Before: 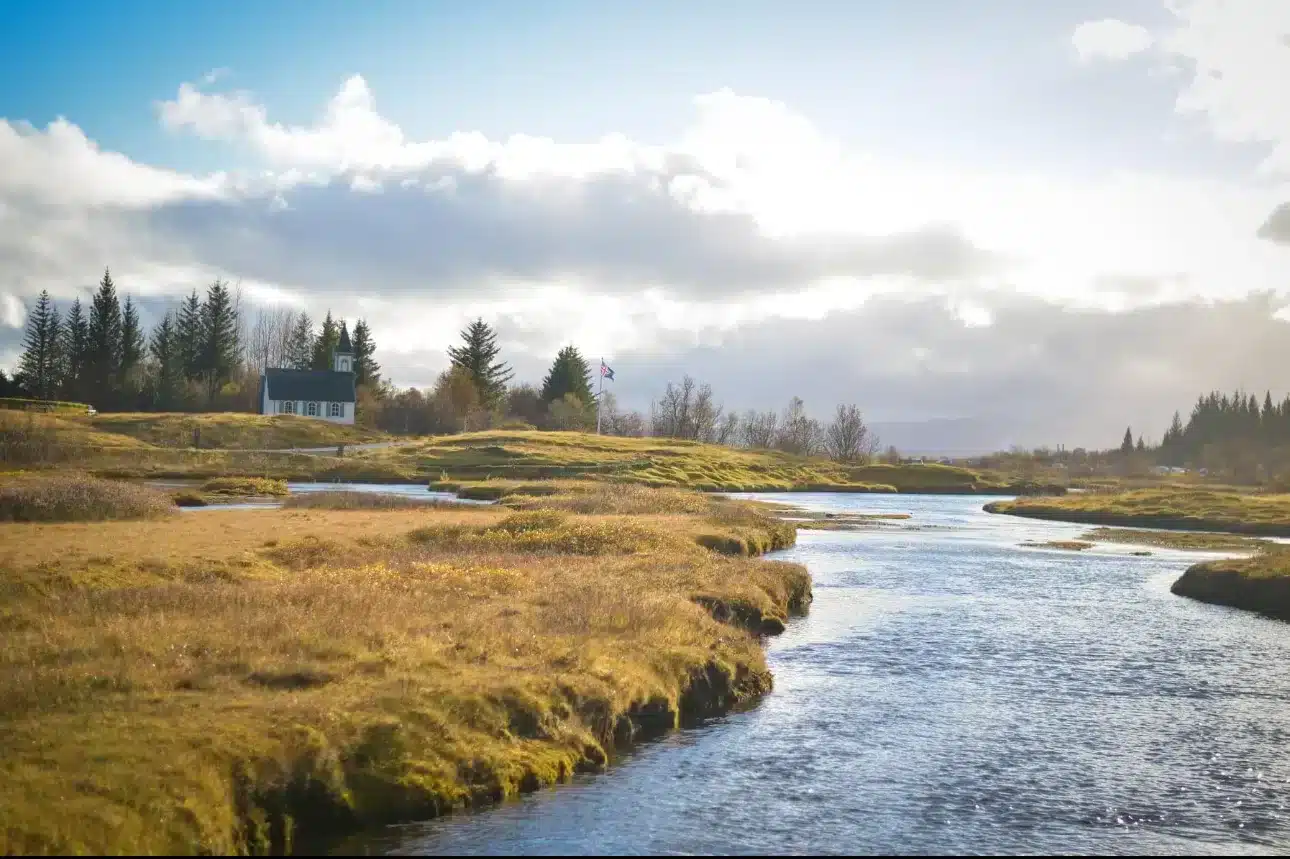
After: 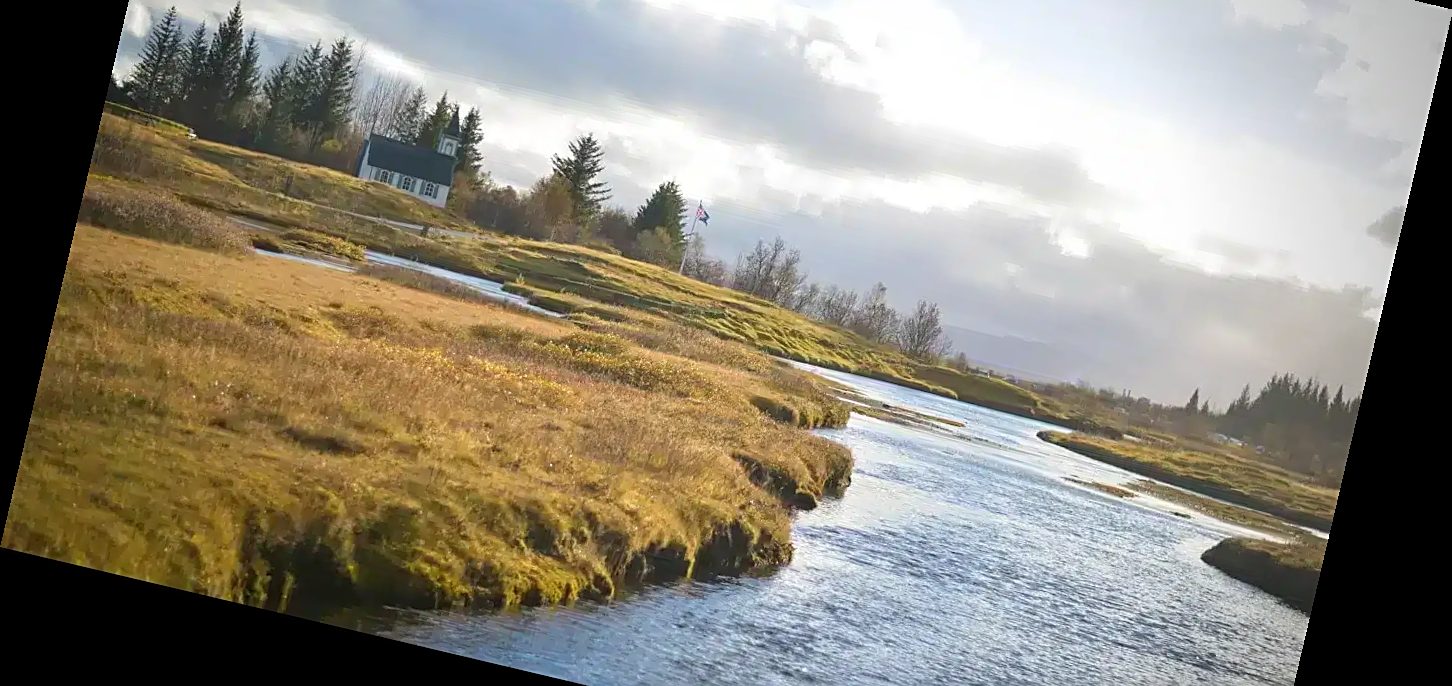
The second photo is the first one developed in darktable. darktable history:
crop and rotate: top 25.357%, bottom 13.942%
sharpen: on, module defaults
vignetting: center (-0.15, 0.013)
rotate and perspective: rotation 13.27°, automatic cropping off
